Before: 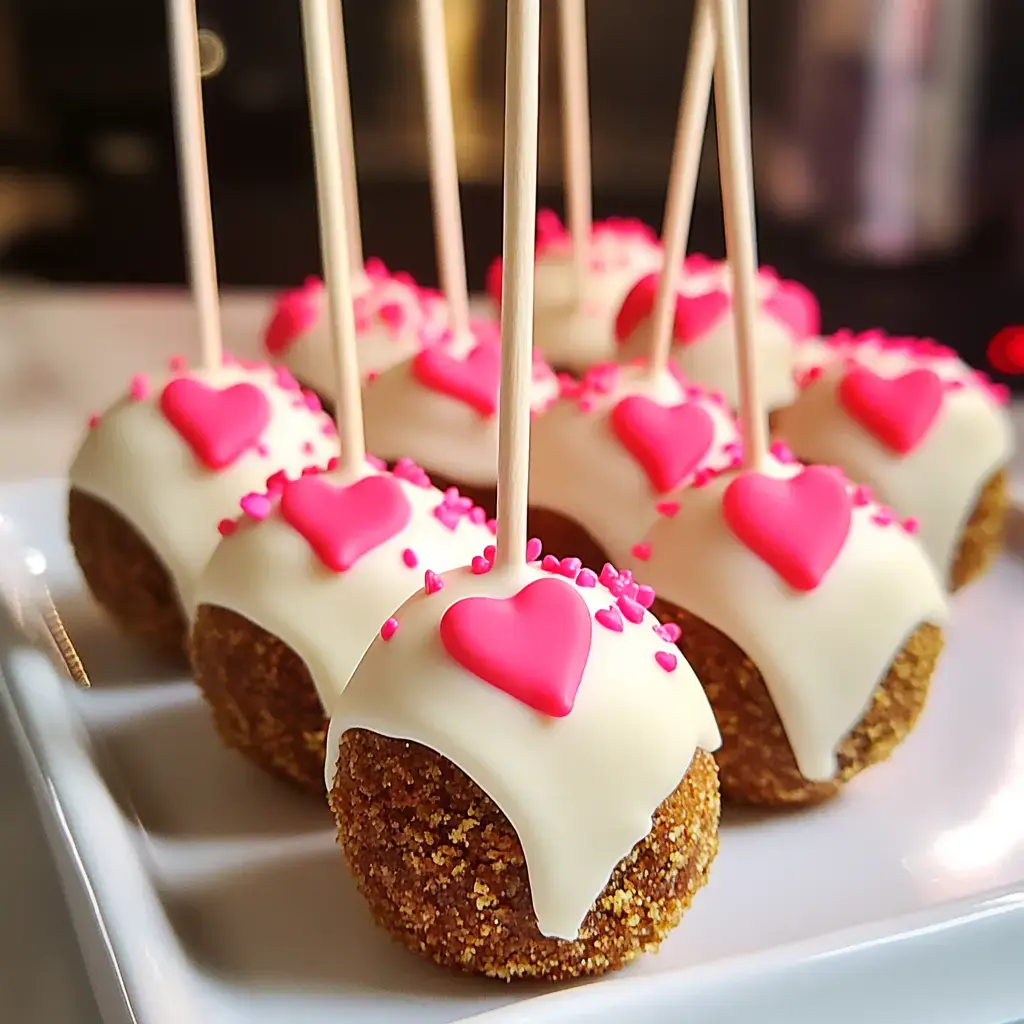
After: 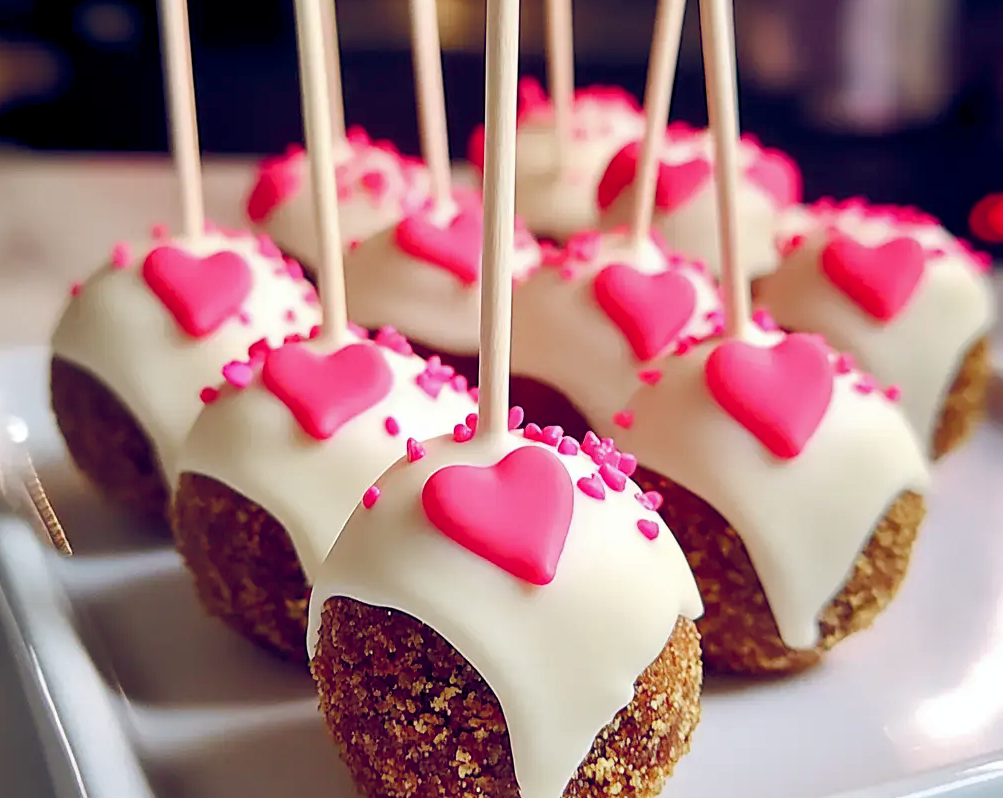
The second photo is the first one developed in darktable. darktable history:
color balance rgb: shadows lift › chroma 2.047%, shadows lift › hue 247.38°, power › luminance -3.928%, power › hue 142.71°, global offset › luminance -0.285%, global offset › chroma 0.311%, global offset › hue 258.99°, perceptual saturation grading › global saturation 20%, perceptual saturation grading › highlights -49.095%, perceptual saturation grading › shadows 25.058%, global vibrance 20%
crop and rotate: left 1.833%, top 12.983%, right 0.191%, bottom 9.036%
